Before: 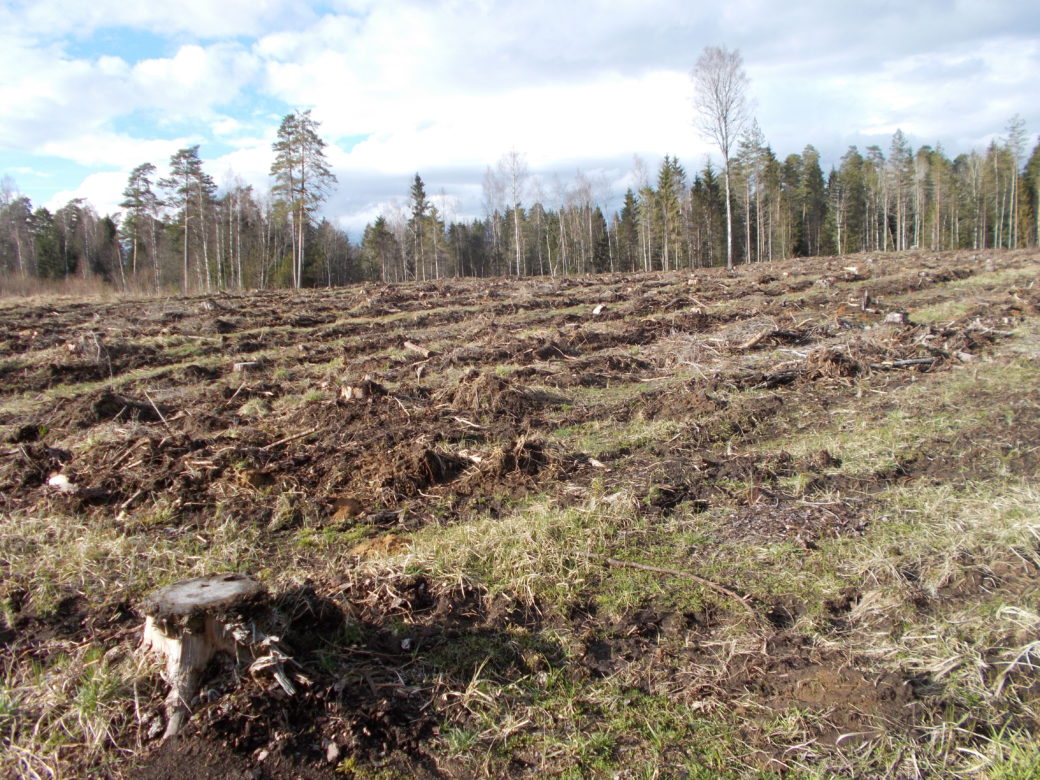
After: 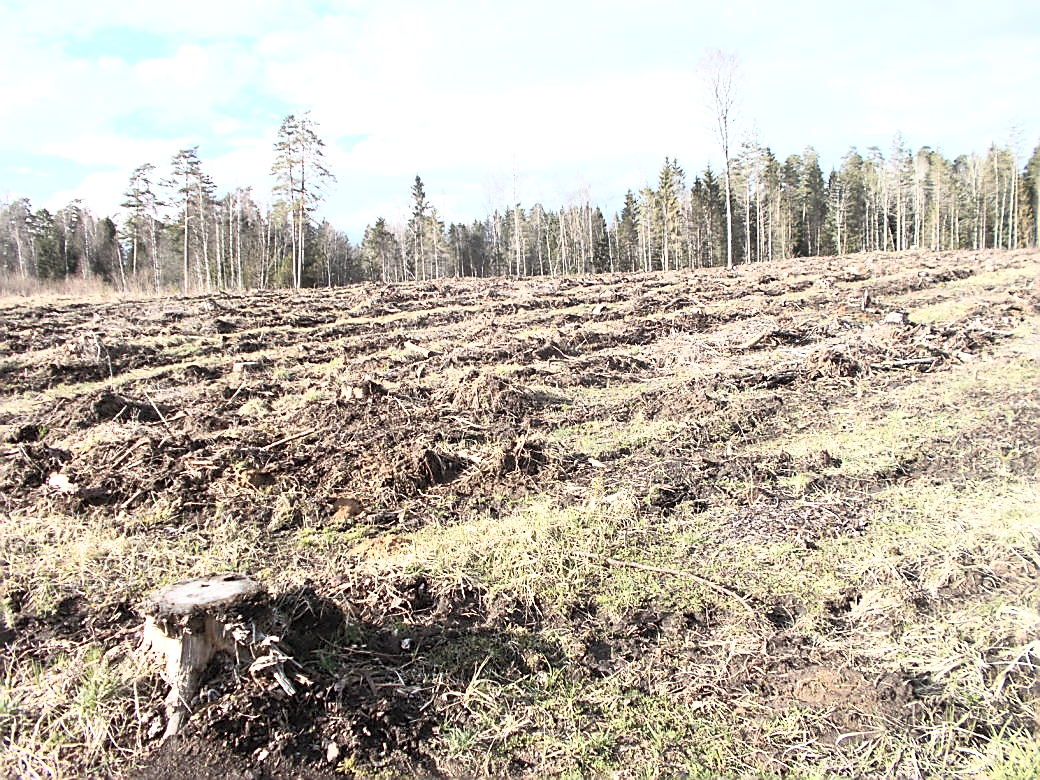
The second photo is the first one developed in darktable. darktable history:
contrast brightness saturation: contrast 0.43, brightness 0.56, saturation -0.19
white balance: emerald 1
local contrast: mode bilateral grid, contrast 20, coarseness 50, detail 120%, midtone range 0.2
exposure: exposure 0.207 EV, compensate highlight preservation false
sharpen: radius 1.4, amount 1.25, threshold 0.7
